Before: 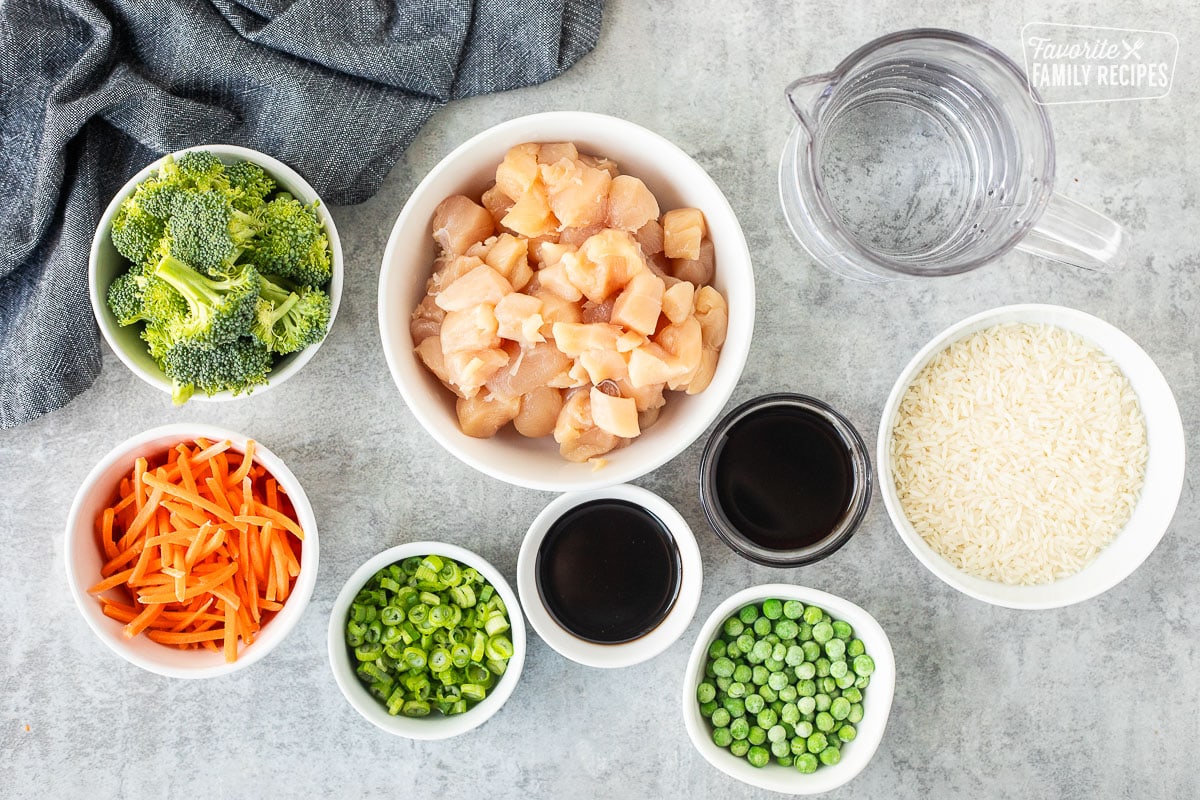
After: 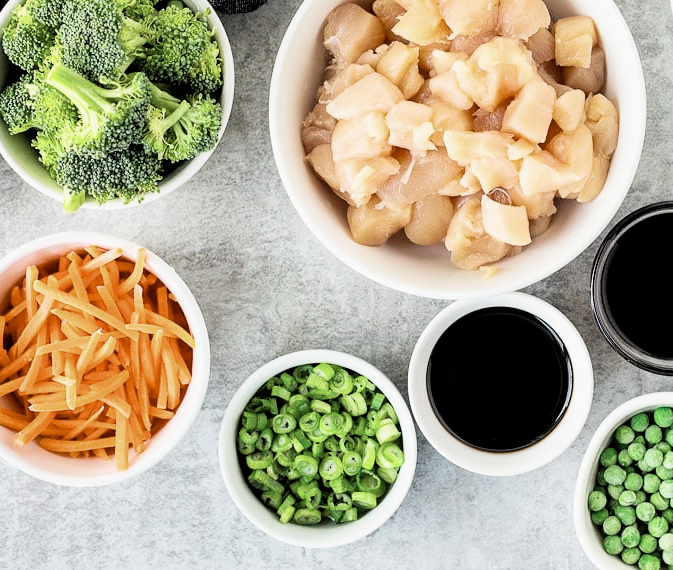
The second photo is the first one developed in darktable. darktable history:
crop: left 9.124%, top 24.124%, right 34.738%, bottom 4.55%
filmic rgb: black relative exposure -3.71 EV, white relative exposure 2.77 EV, dynamic range scaling -4.86%, hardness 3.04
color zones: curves: ch1 [(0.113, 0.438) (0.75, 0.5)]; ch2 [(0.12, 0.526) (0.75, 0.5)], mix 27.36%
